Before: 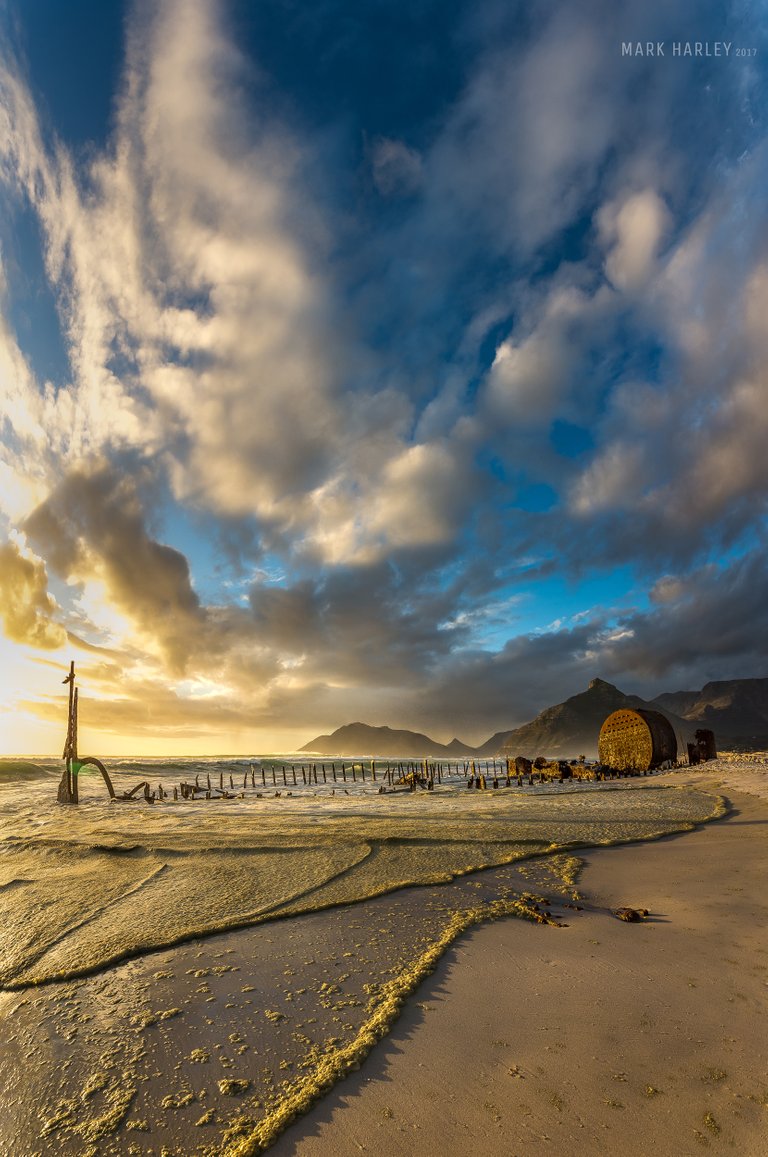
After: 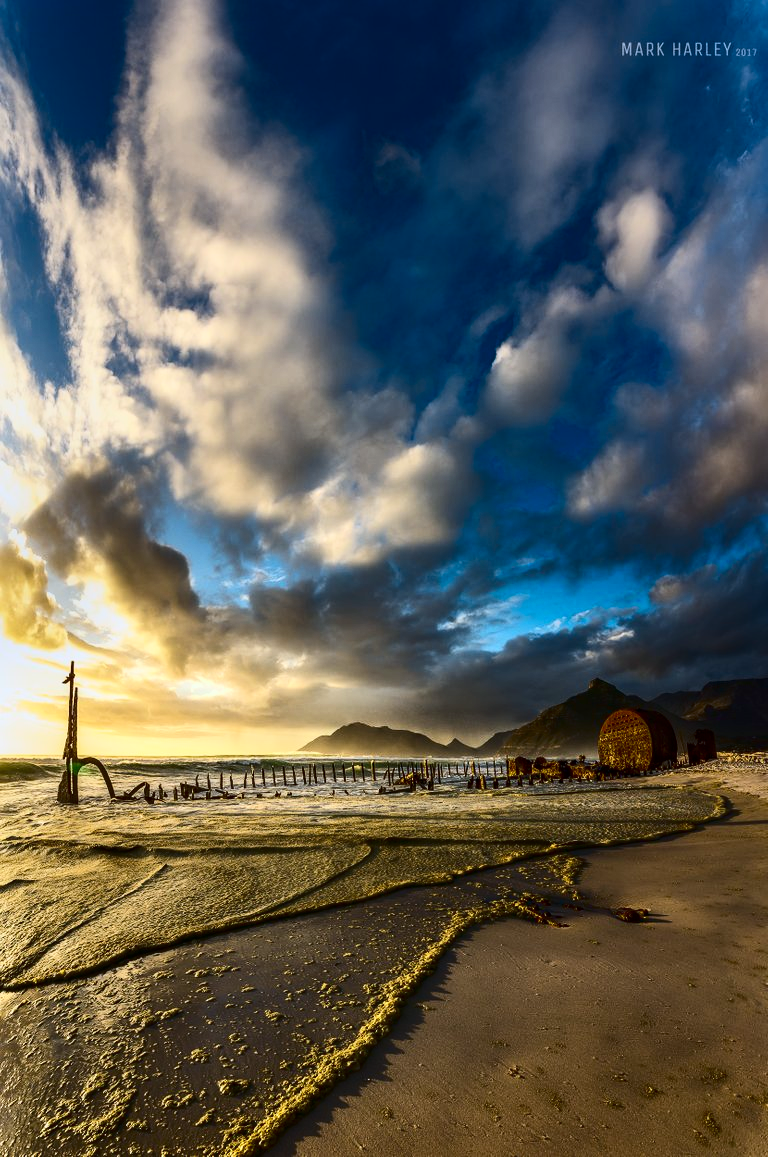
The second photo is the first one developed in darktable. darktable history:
white balance: red 0.967, blue 1.049
contrast brightness saturation: contrast 0.32, brightness -0.08, saturation 0.17
